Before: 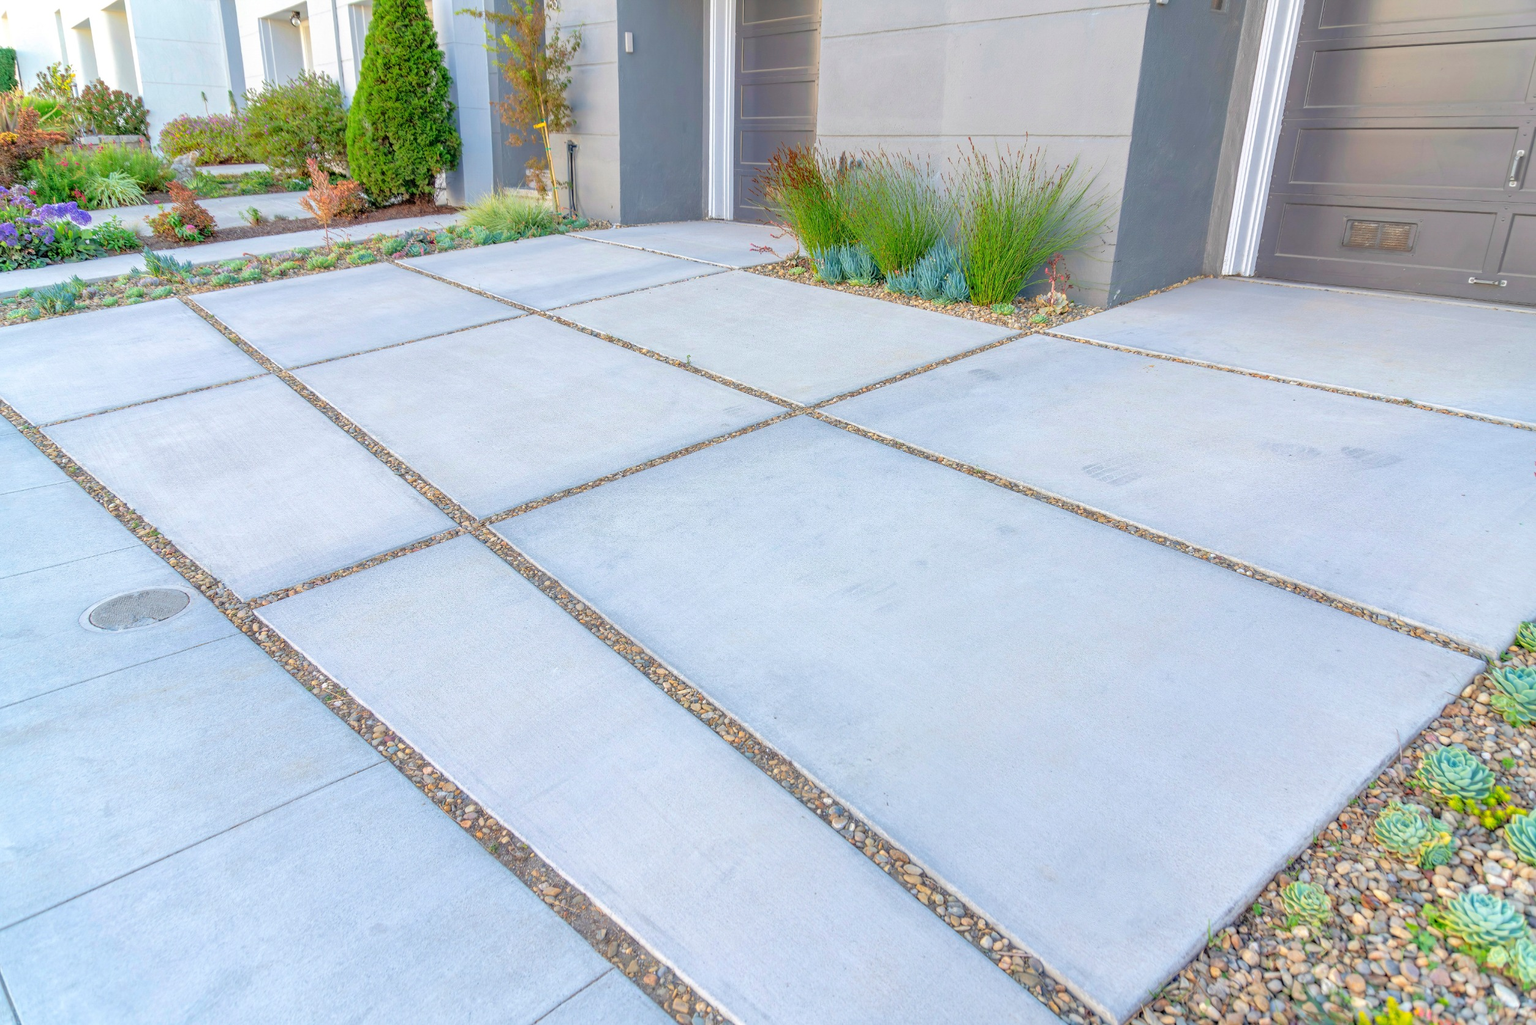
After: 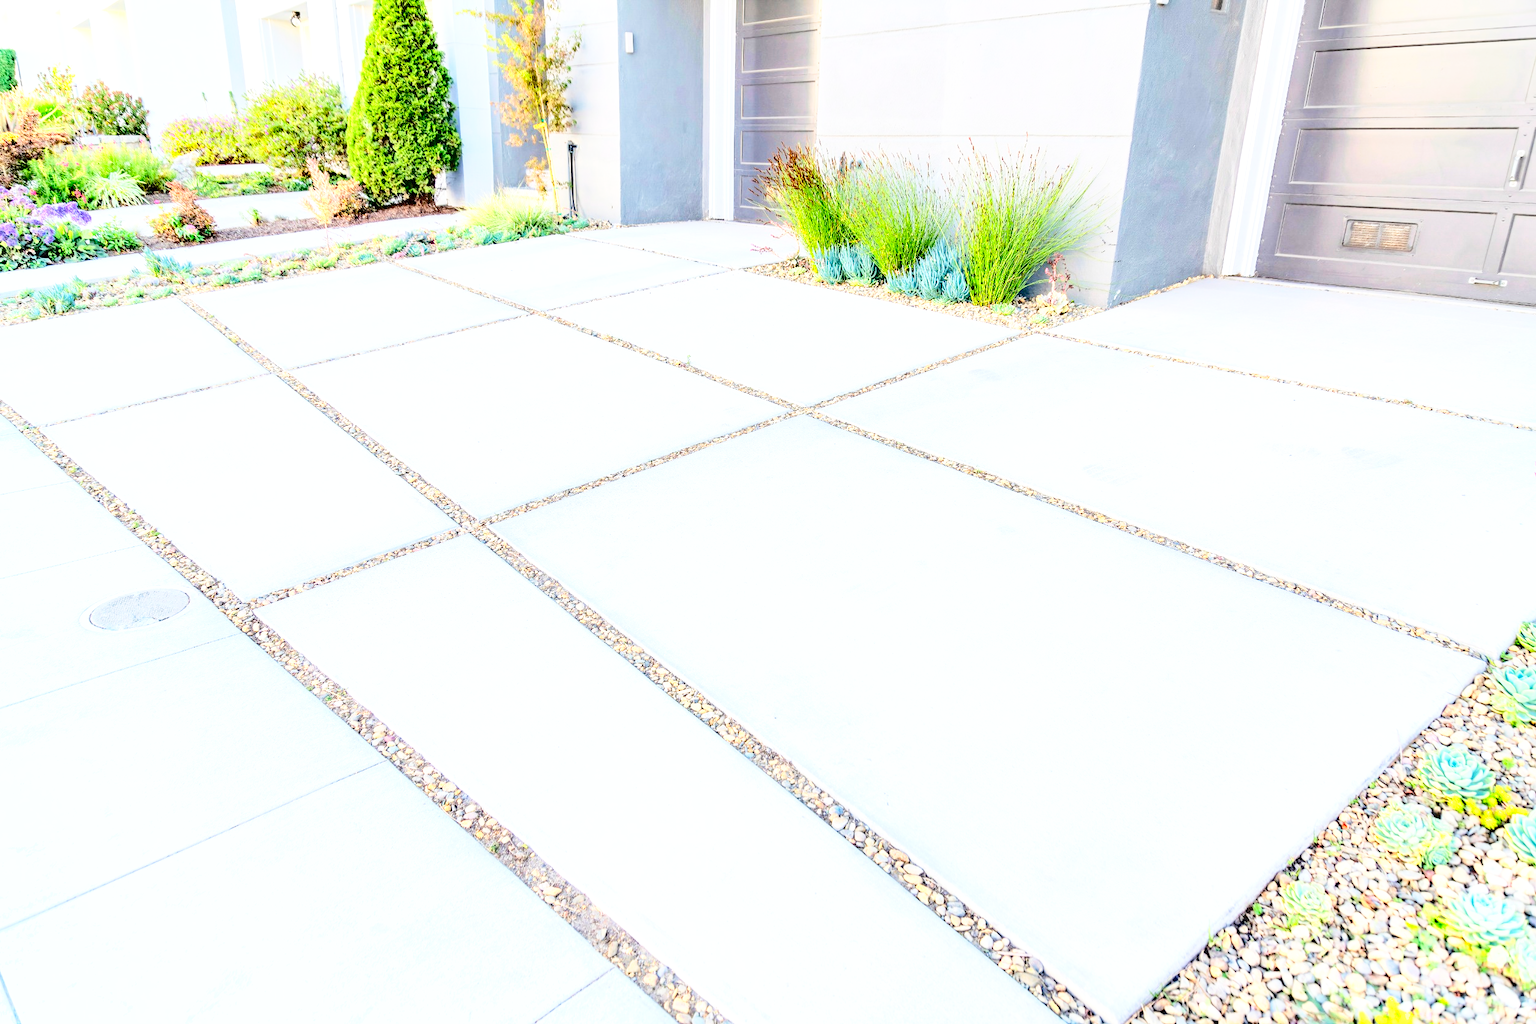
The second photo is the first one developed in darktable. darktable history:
base curve: curves: ch0 [(0, 0) (0.028, 0.03) (0.121, 0.232) (0.46, 0.748) (0.859, 0.968) (1, 1)], preserve colors none
exposure: exposure 0.656 EV, compensate highlight preservation false
shadows and highlights: shadows 33.74, highlights -47.46, compress 49.85%, soften with gaussian
tone equalizer: on, module defaults
color zones: curves: ch0 [(0, 0.558) (0.143, 0.559) (0.286, 0.529) (0.429, 0.505) (0.571, 0.5) (0.714, 0.5) (0.857, 0.5) (1, 0.558)]; ch1 [(0, 0.469) (0.01, 0.469) (0.12, 0.446) (0.248, 0.469) (0.5, 0.5) (0.748, 0.5) (0.99, 0.469) (1, 0.469)]
contrast brightness saturation: contrast 0.281
